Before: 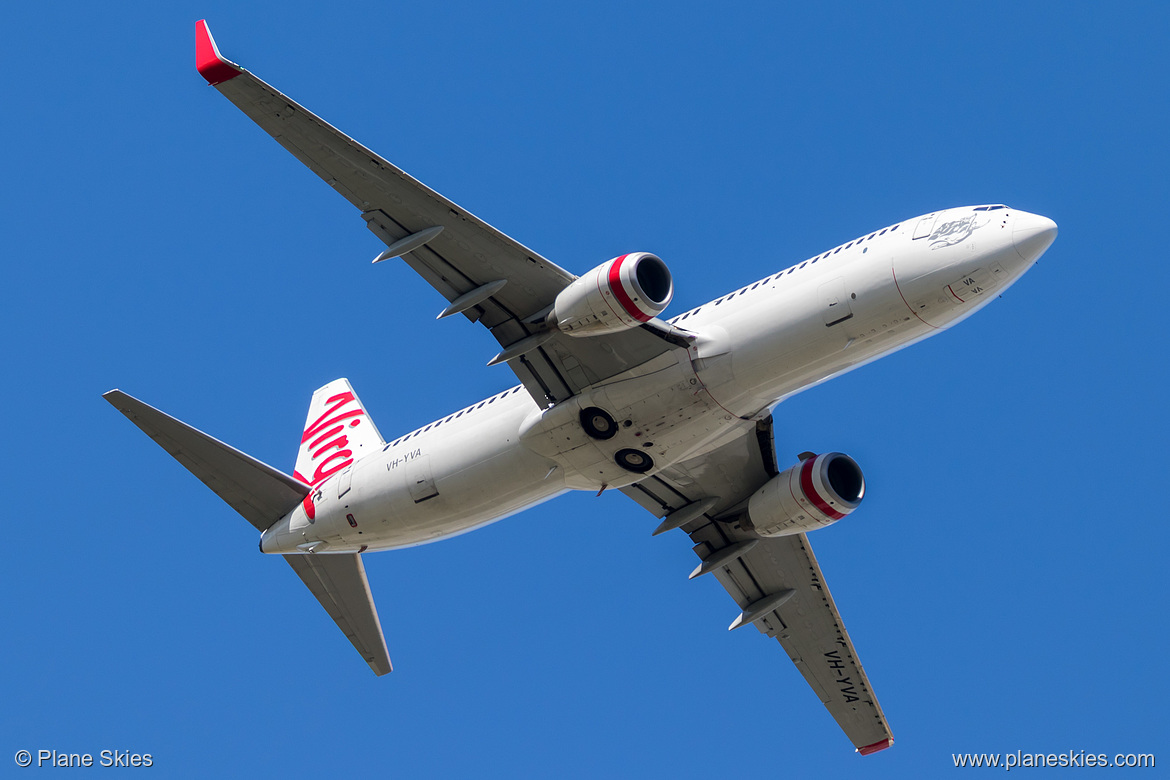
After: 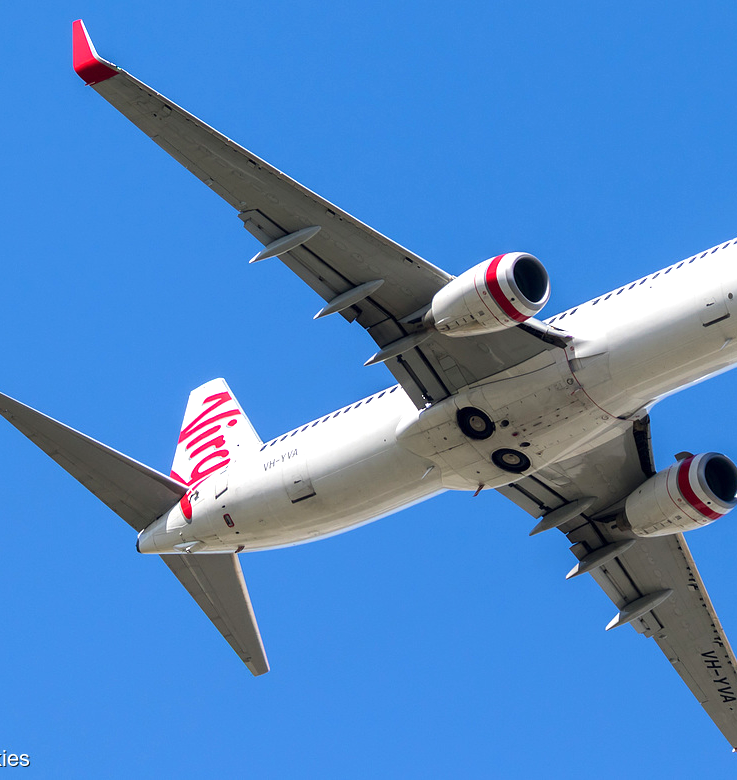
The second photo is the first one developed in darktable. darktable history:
exposure: exposure 0.603 EV, compensate highlight preservation false
crop: left 10.542%, right 26.437%
